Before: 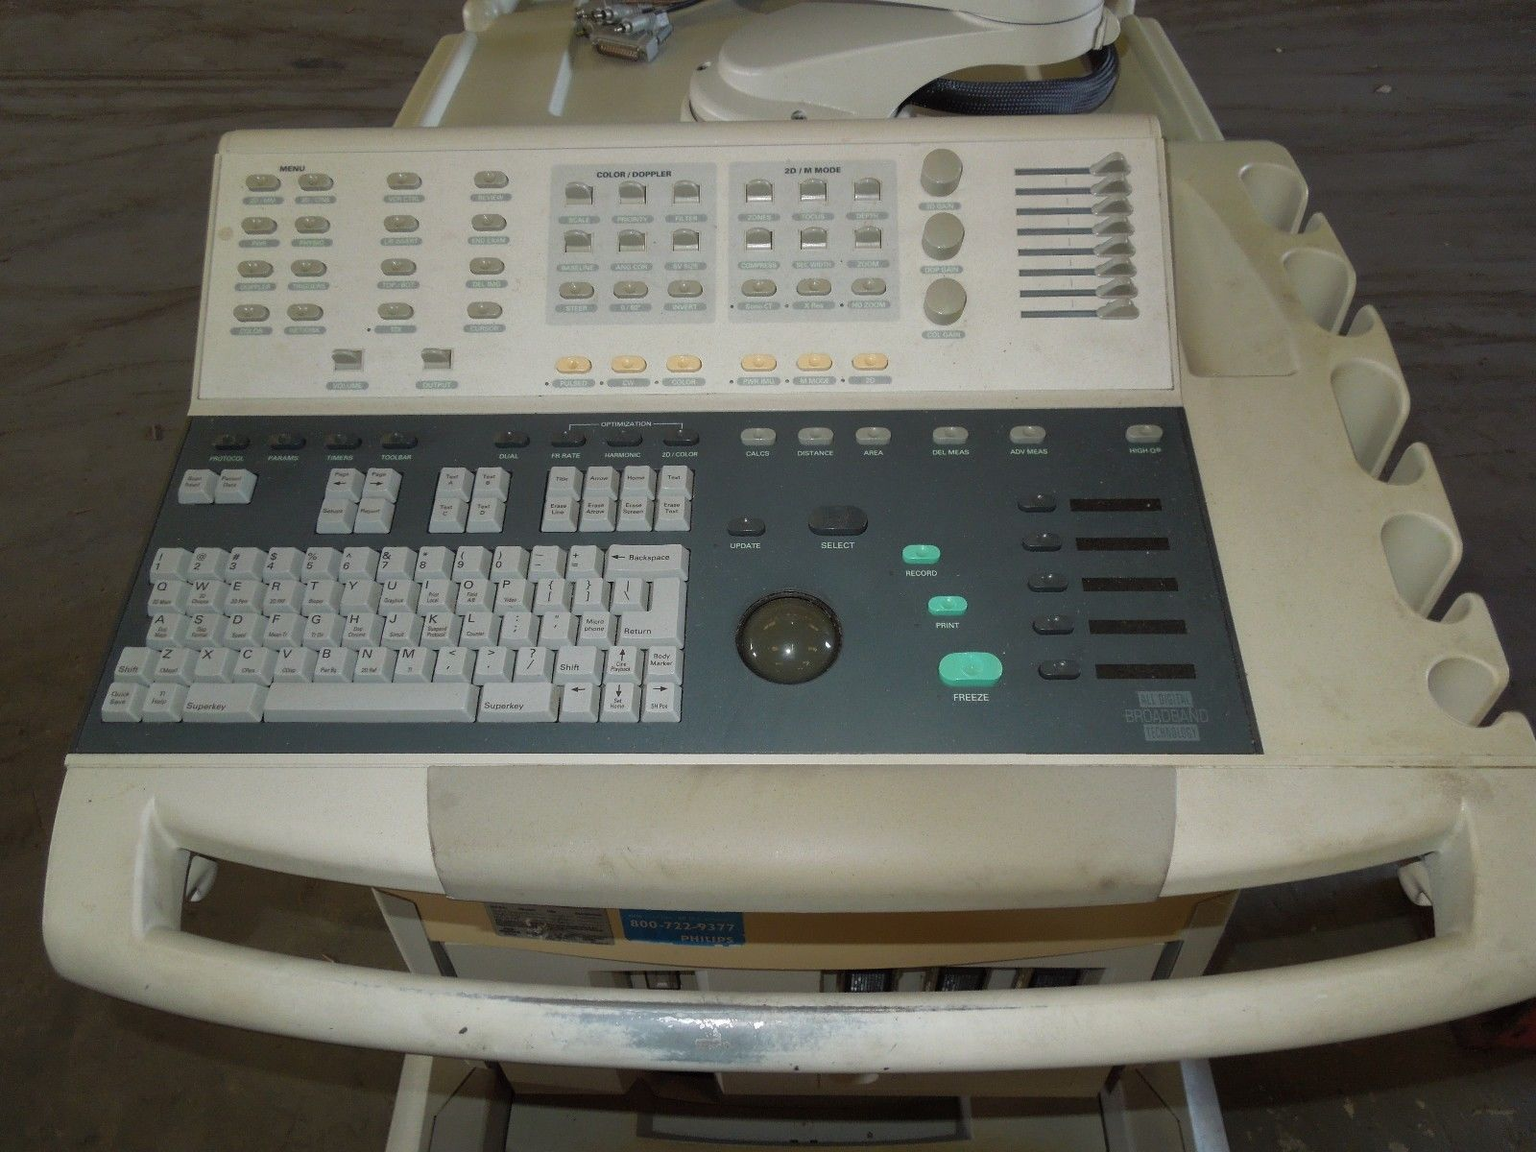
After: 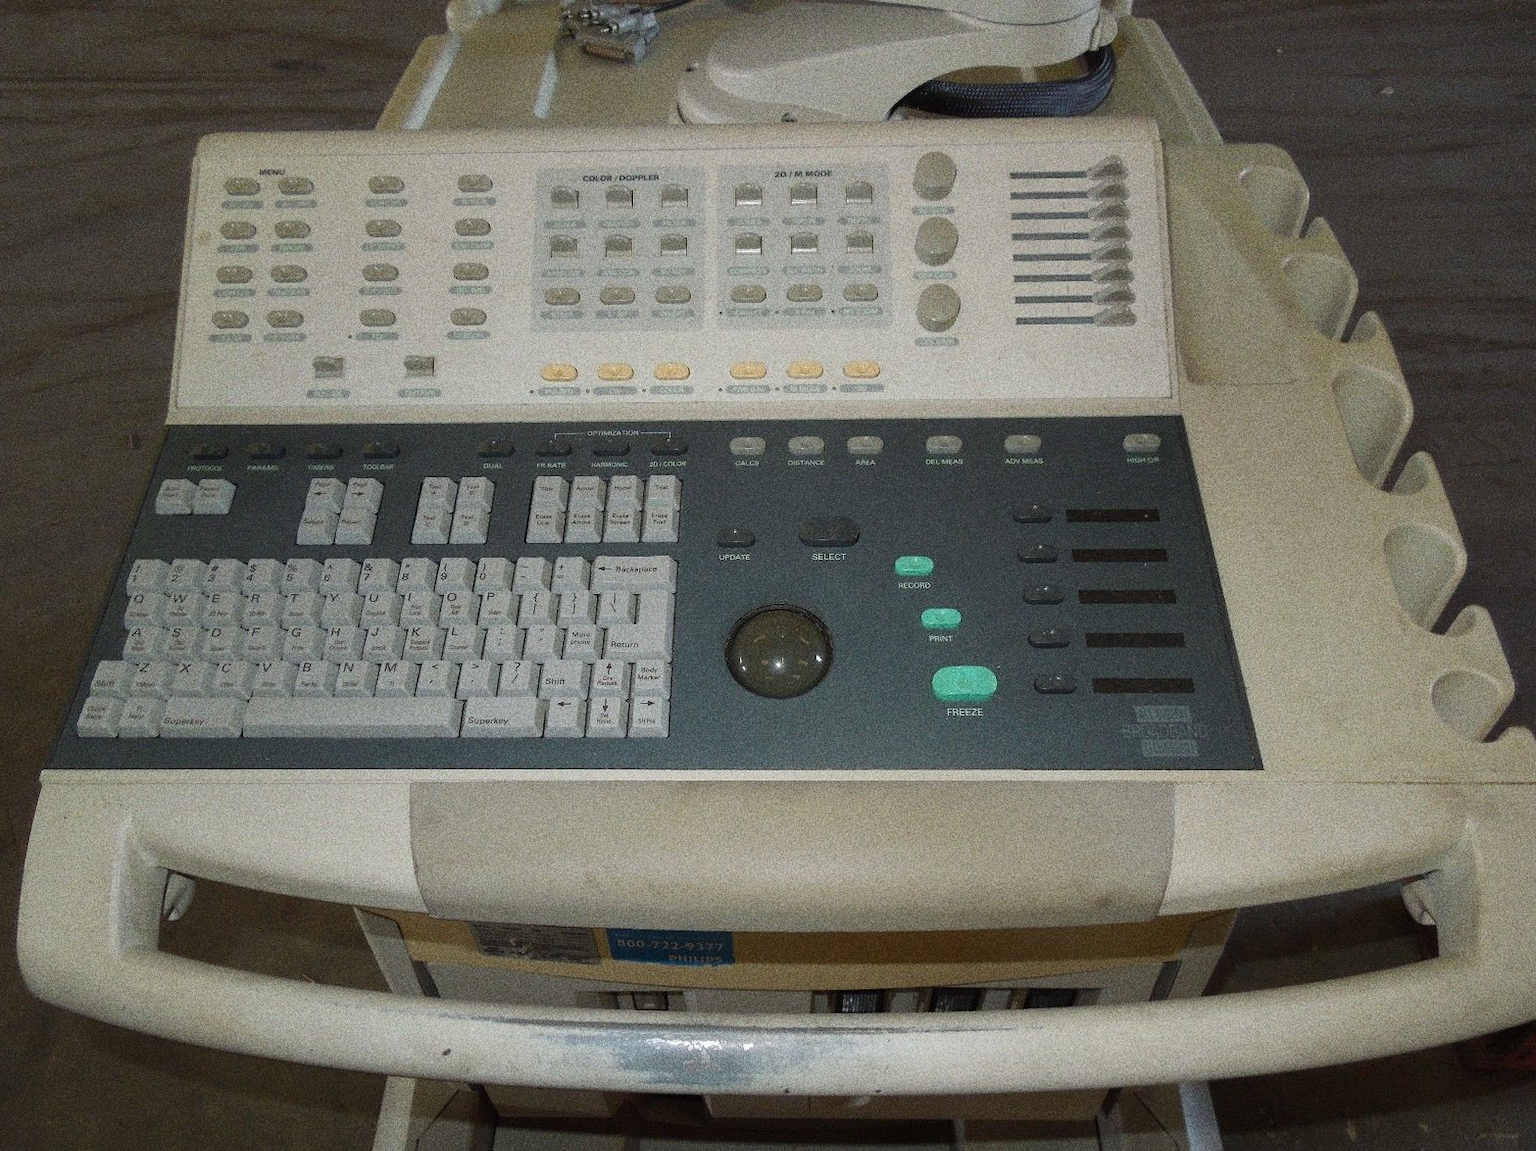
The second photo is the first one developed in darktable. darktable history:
exposure: exposure -0.041 EV, compensate highlight preservation false
crop: left 1.743%, right 0.268%, bottom 2.011%
grain: strength 49.07%
